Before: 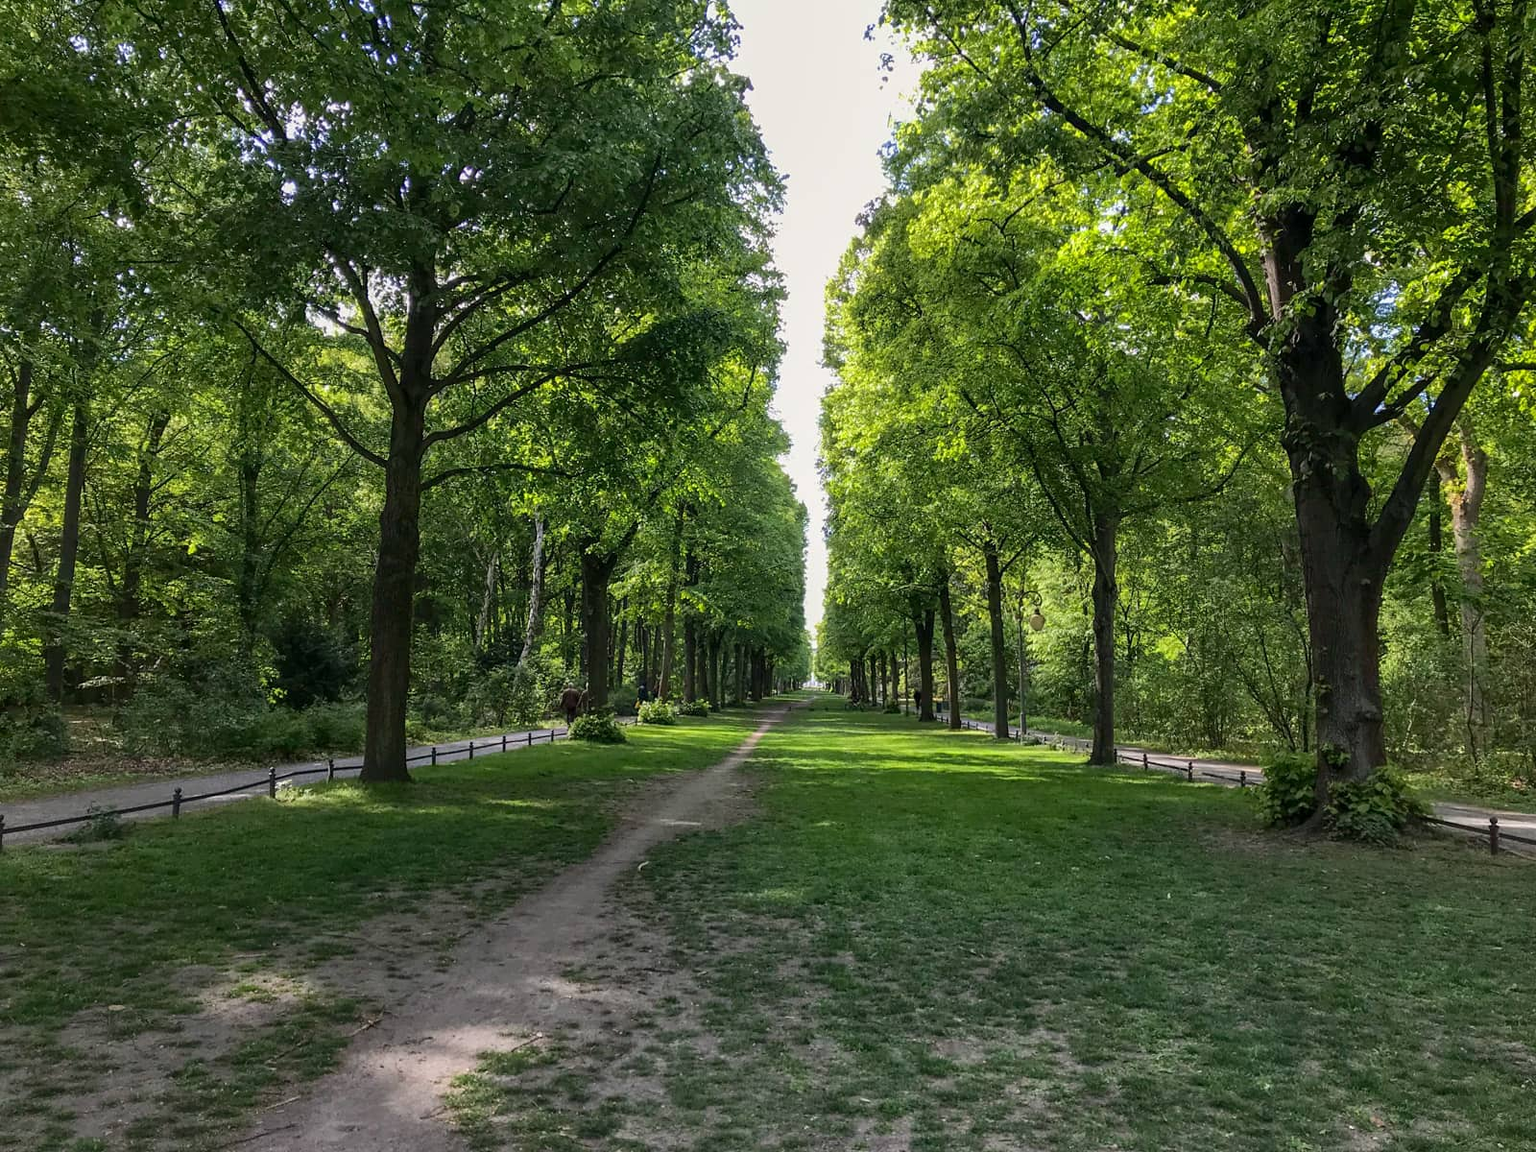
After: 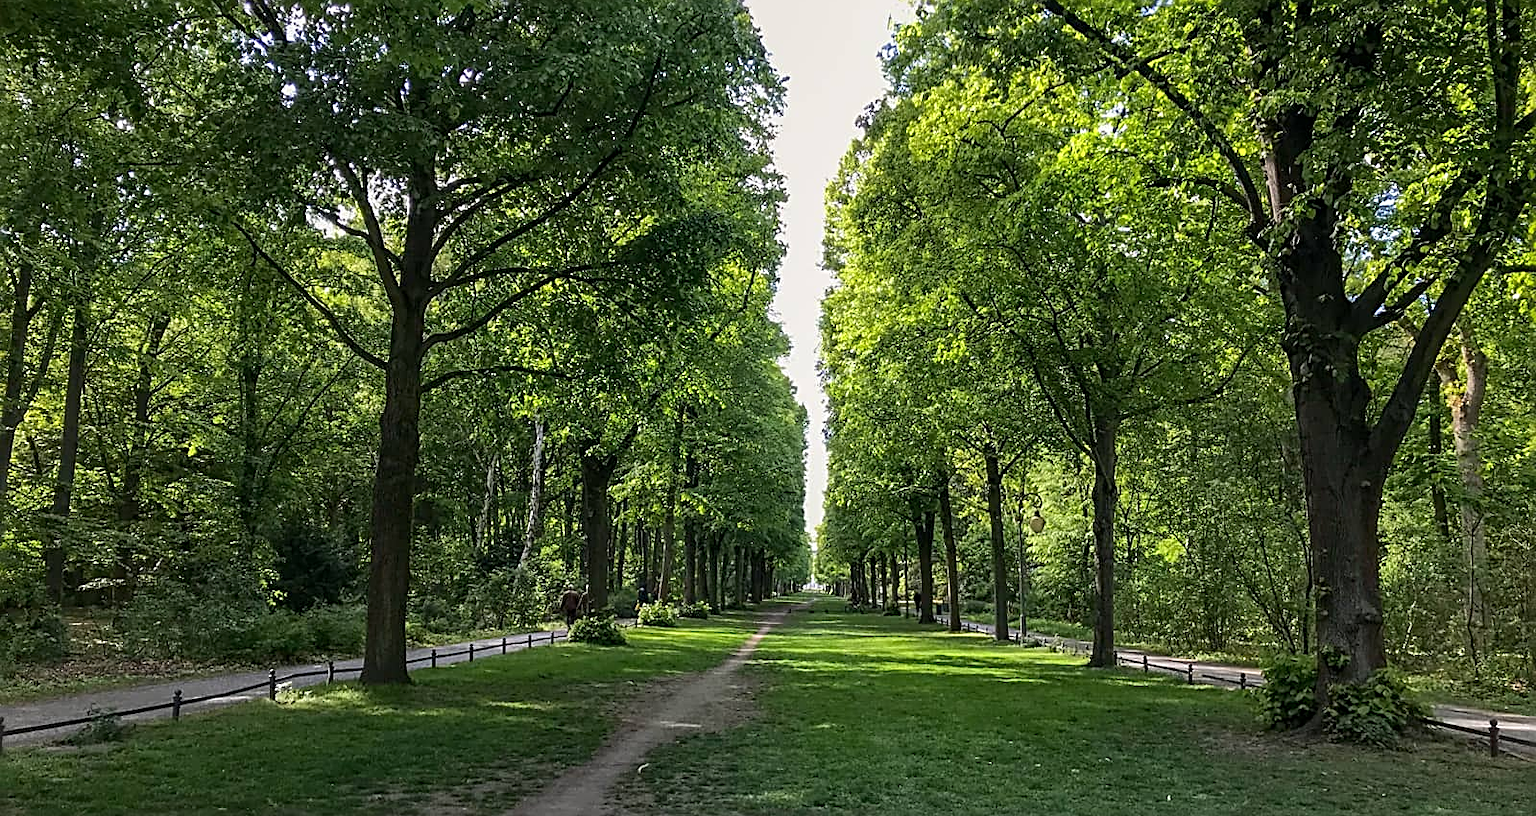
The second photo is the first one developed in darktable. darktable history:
crop and rotate: top 8.532%, bottom 20.588%
sharpen: radius 2.718, amount 0.66
